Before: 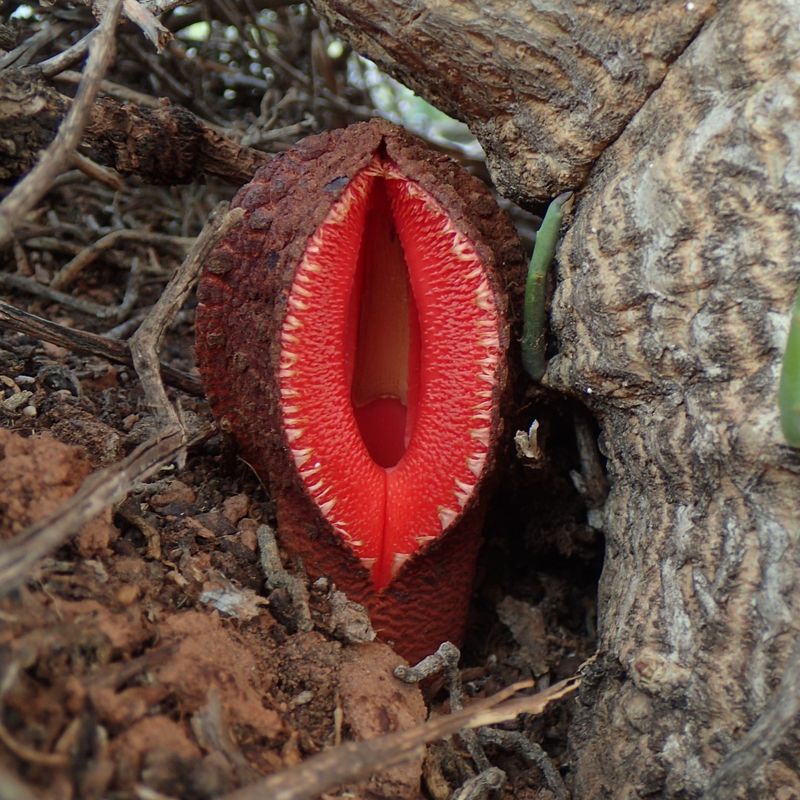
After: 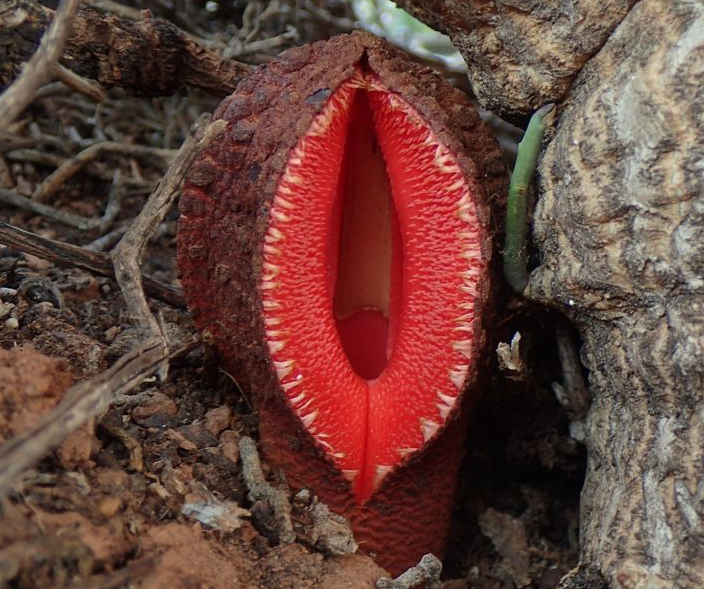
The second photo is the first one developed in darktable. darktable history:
crop and rotate: left 2.285%, top 11.086%, right 9.693%, bottom 15.215%
